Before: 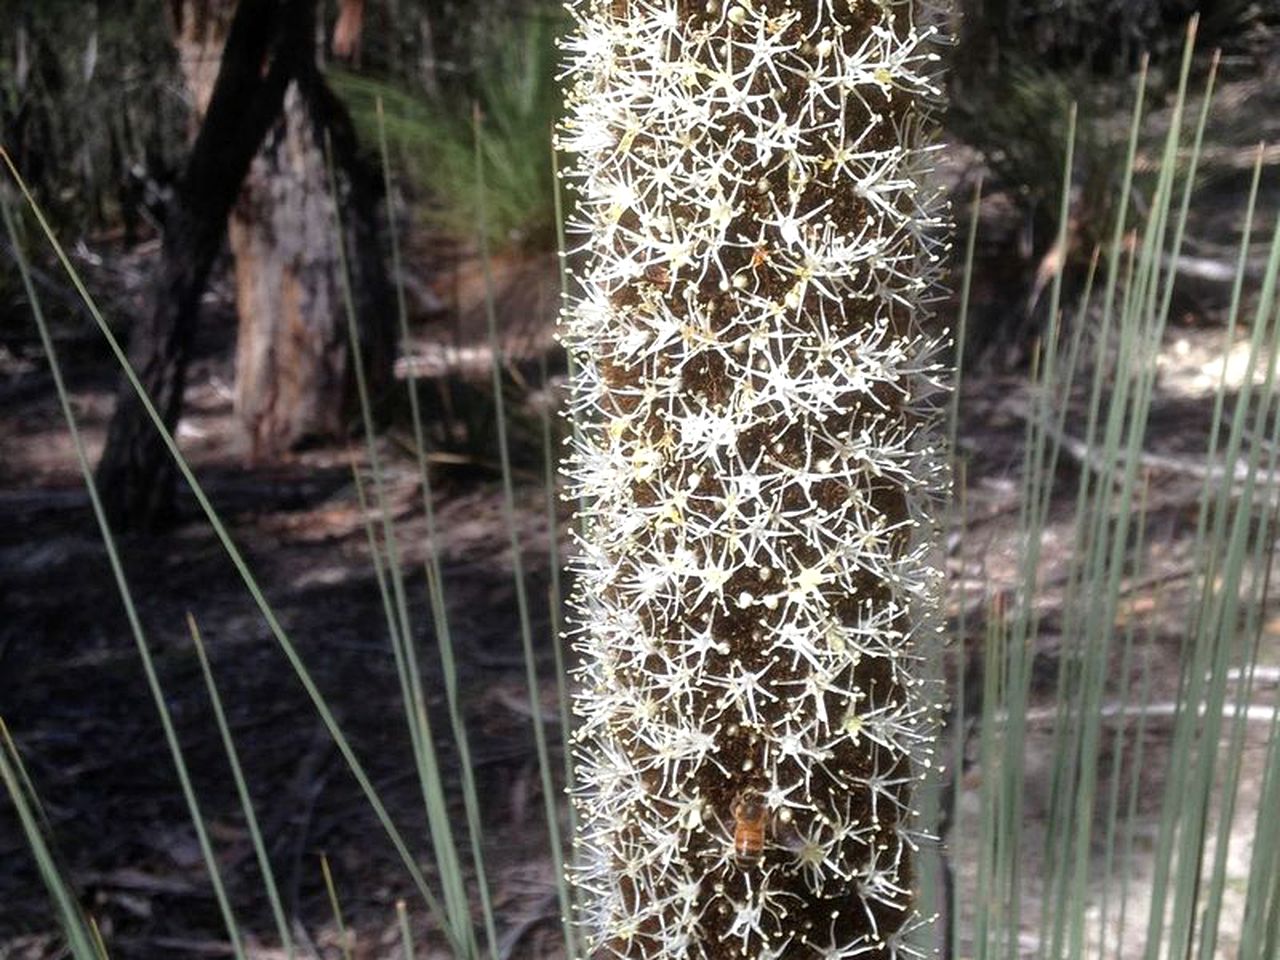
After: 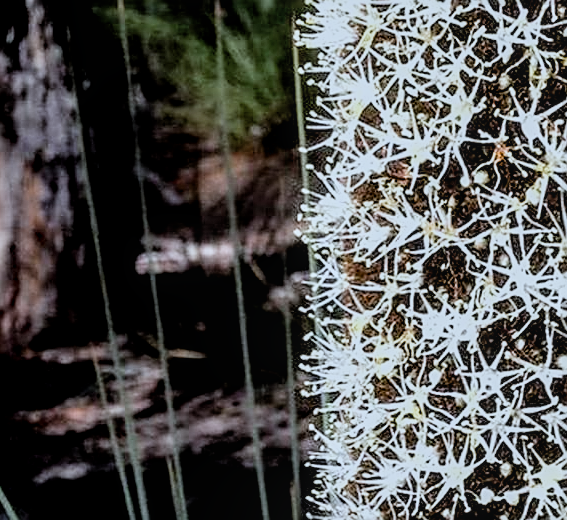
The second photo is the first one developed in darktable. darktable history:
crop: left 20.276%, top 10.909%, right 35.404%, bottom 34.864%
exposure: black level correction 0.028, exposure -0.076 EV, compensate highlight preservation false
sharpen: on, module defaults
local contrast: on, module defaults
filmic rgb: black relative exposure -5.09 EV, white relative exposure 3.97 EV, hardness 2.88, contrast 1.299, highlights saturation mix -31.18%
color correction: highlights a* -3.93, highlights b* -11.11
